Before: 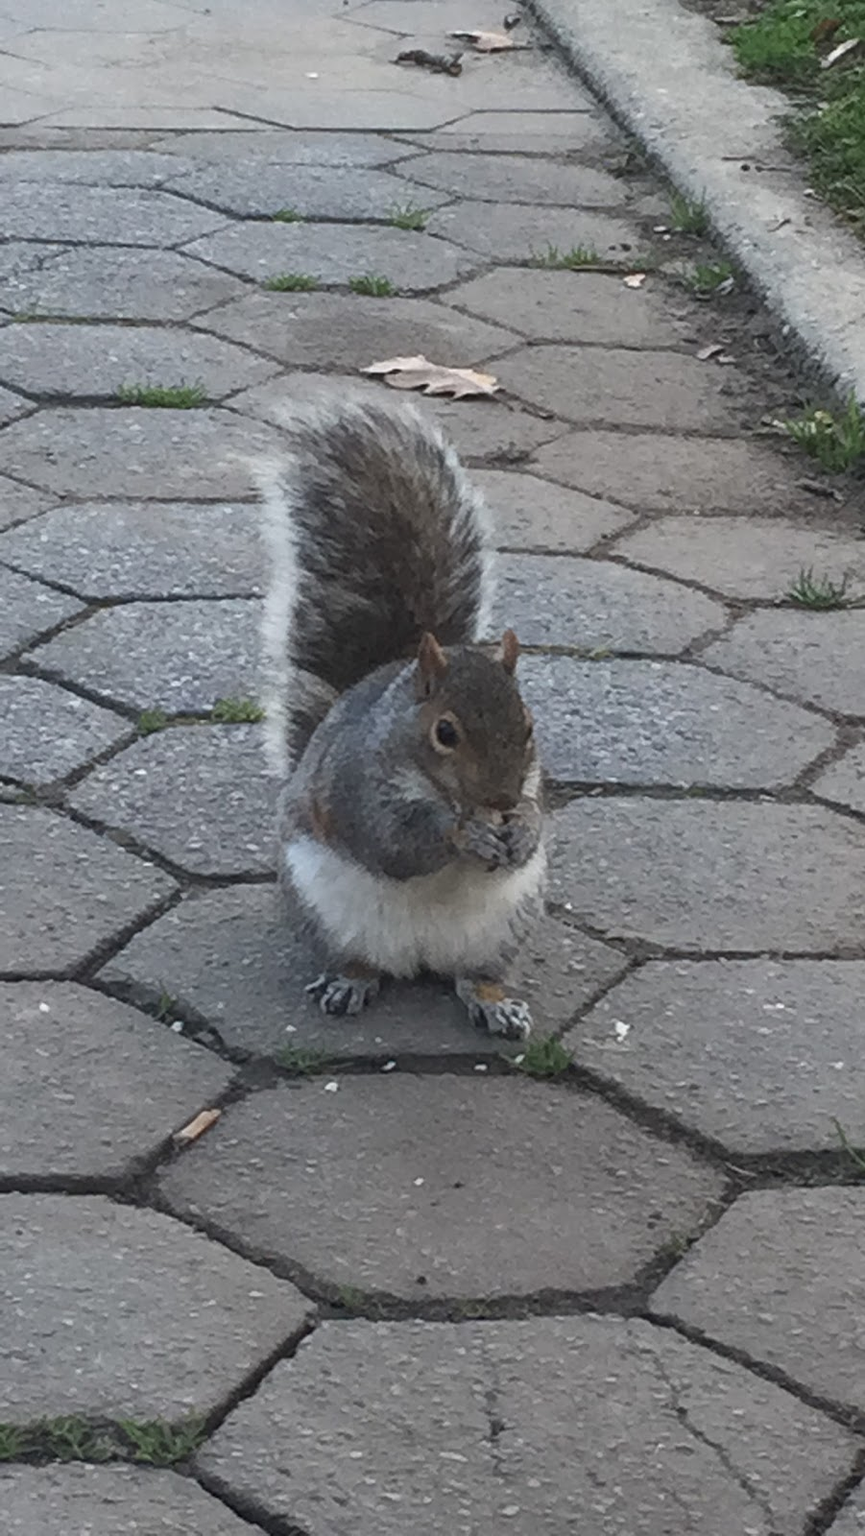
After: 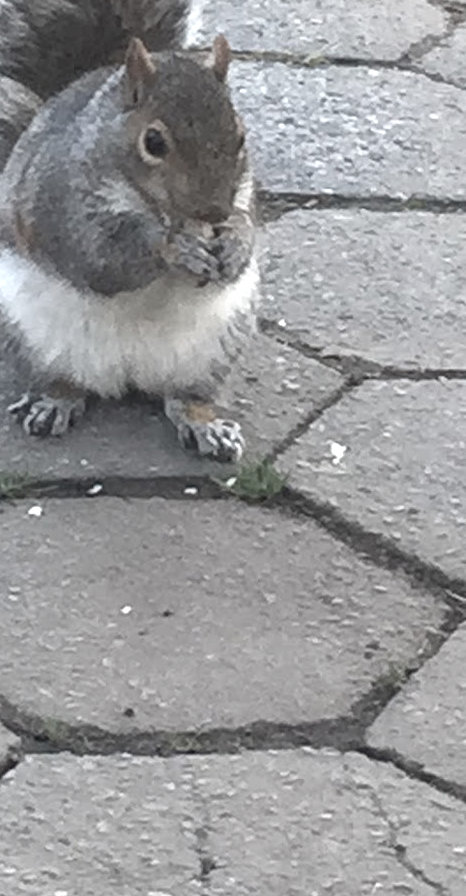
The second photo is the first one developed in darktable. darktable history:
crop: left 34.479%, top 38.822%, right 13.718%, bottom 5.172%
color correction: saturation 0.57
exposure: exposure 1 EV, compensate highlight preservation false
